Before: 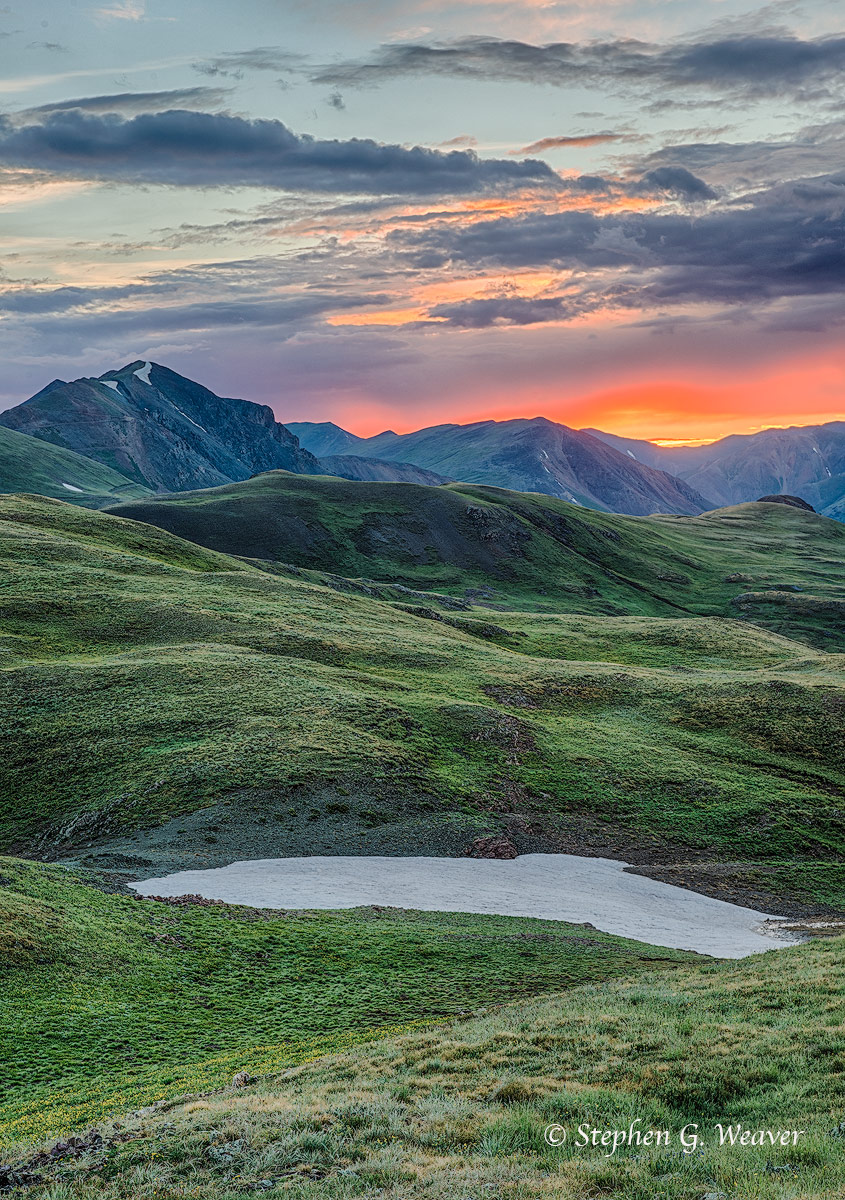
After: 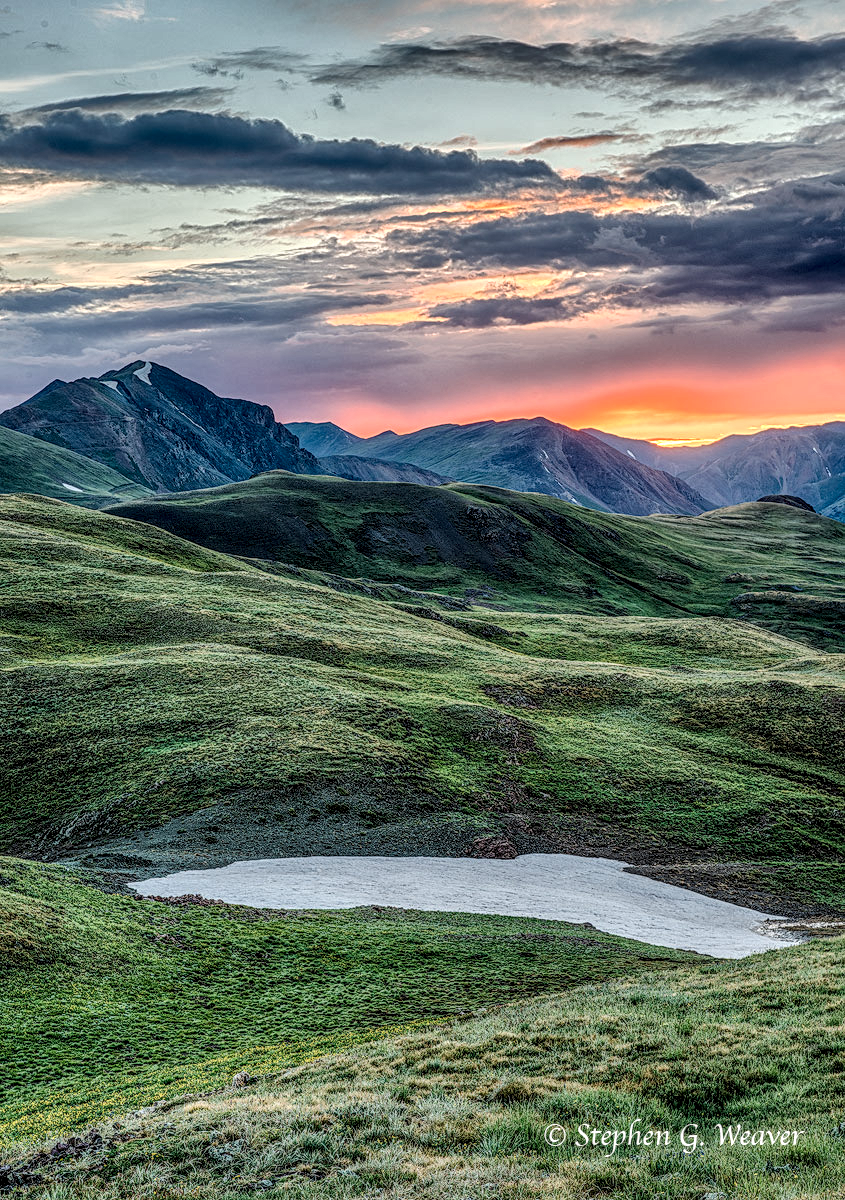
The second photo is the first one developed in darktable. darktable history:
local contrast: highlights 2%, shadows 6%, detail 182%
shadows and highlights: shadows 25.71, highlights -48.04, soften with gaussian
